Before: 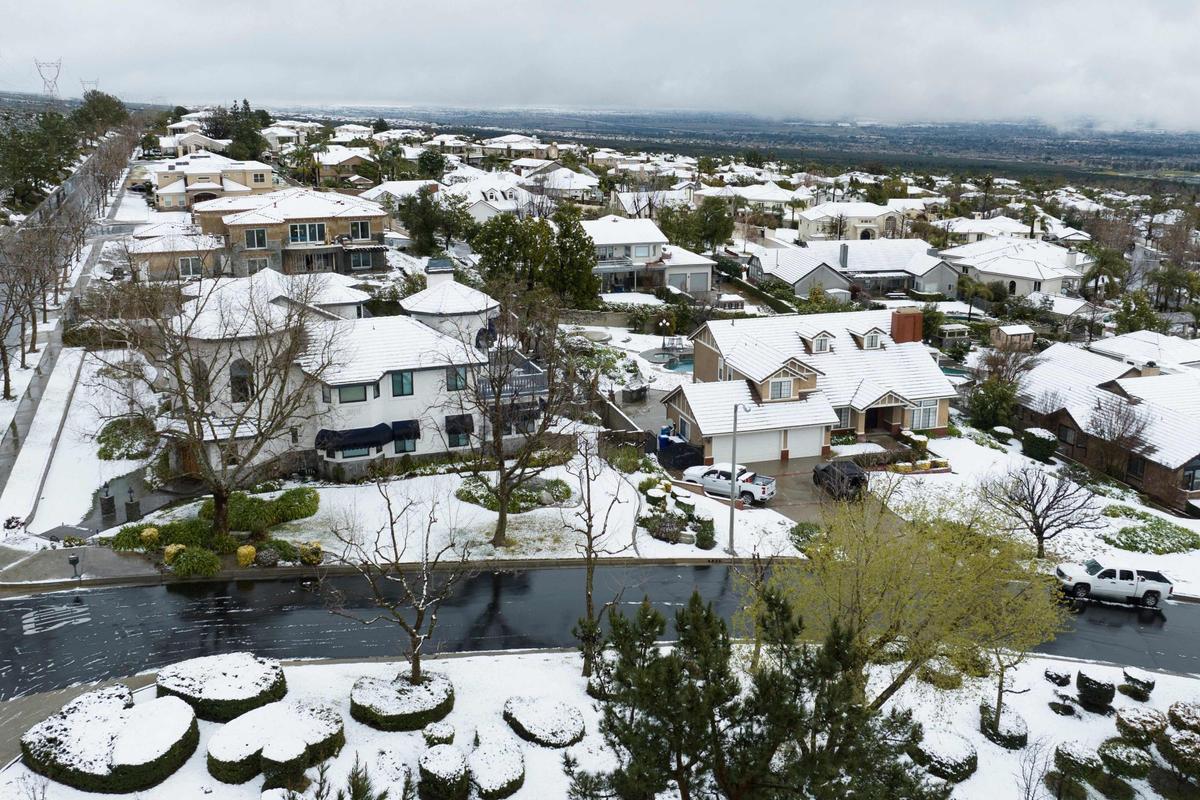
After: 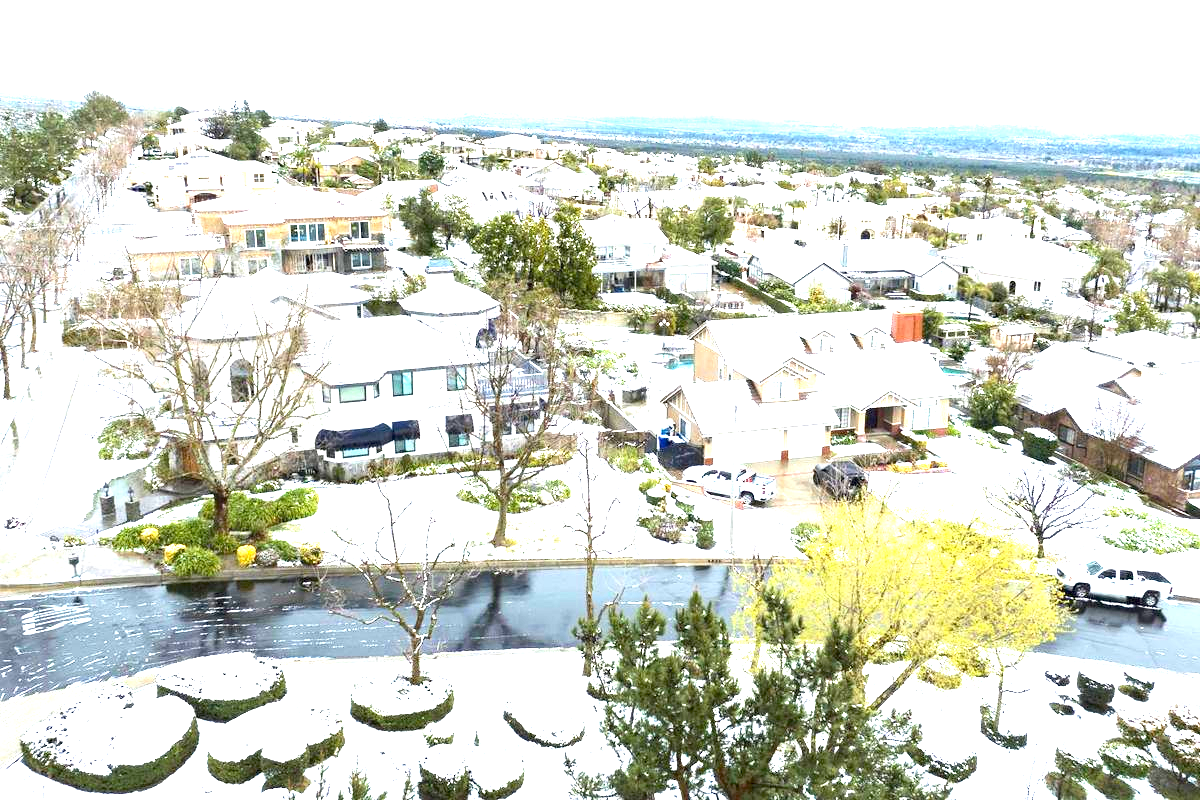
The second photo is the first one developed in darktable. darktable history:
exposure: black level correction 0.001, exposure 2.607 EV, compensate exposure bias true, compensate highlight preservation false
contrast brightness saturation: contrast 0.1, brightness 0.03, saturation 0.09
